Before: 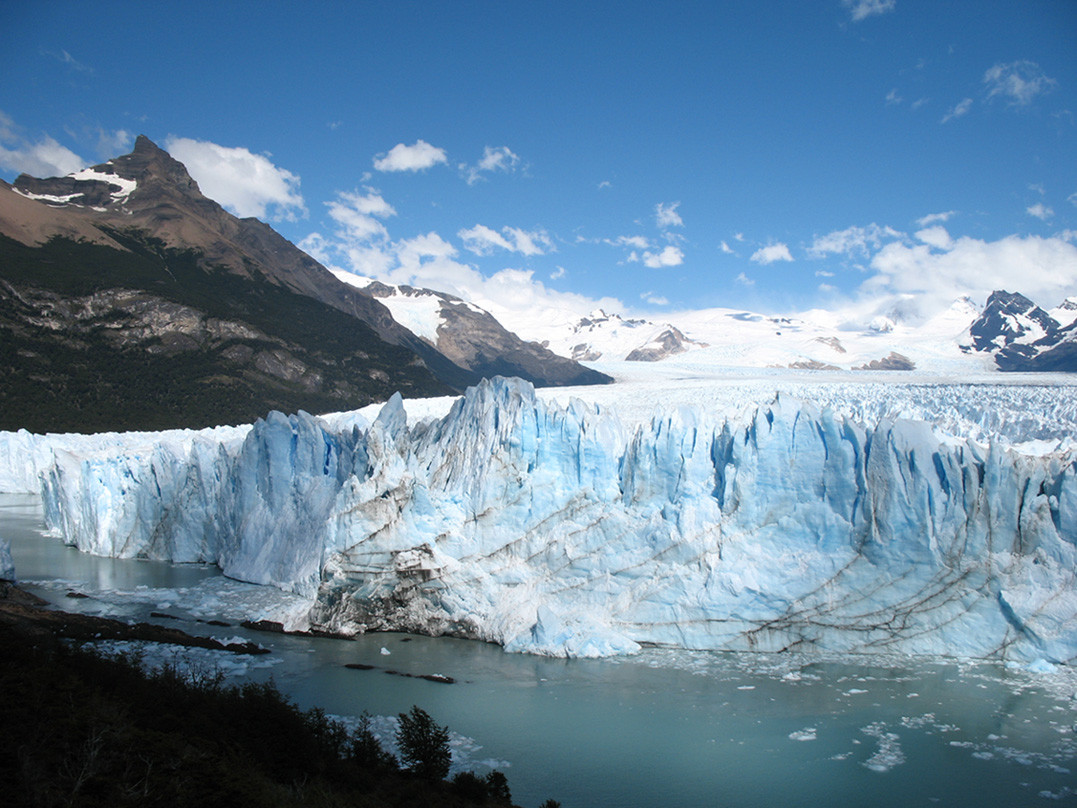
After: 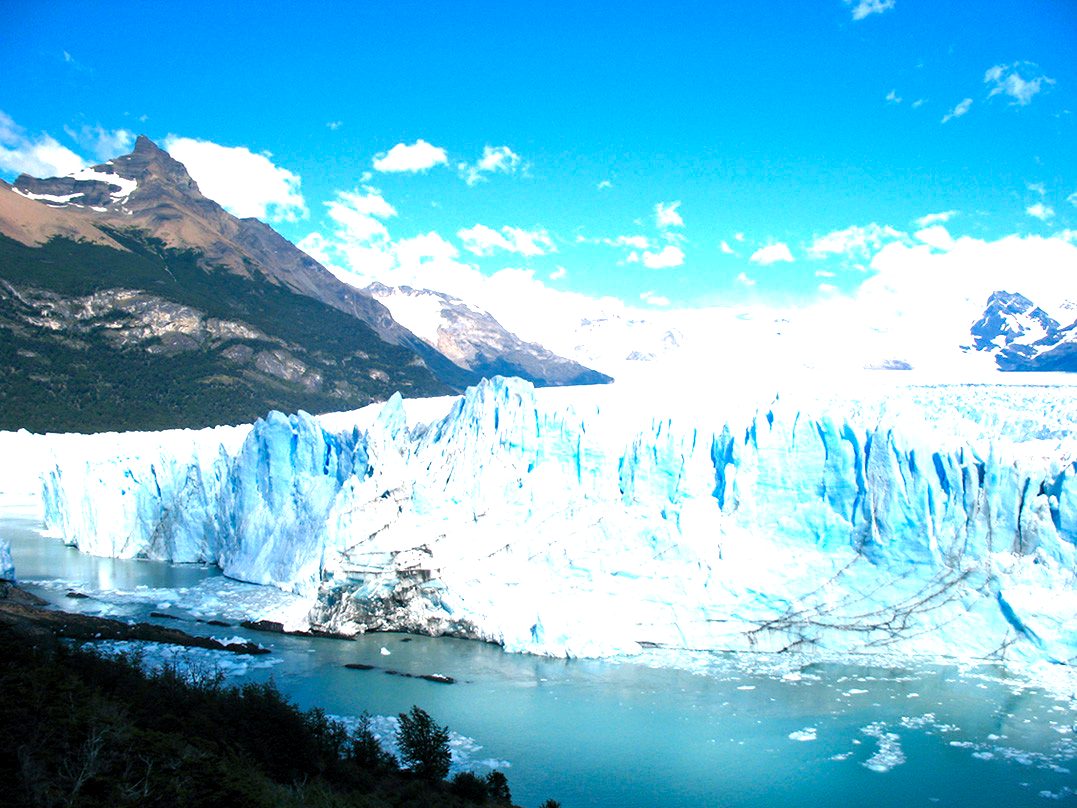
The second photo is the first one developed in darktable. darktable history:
exposure: black level correction 0.002, exposure 1 EV, compensate highlight preservation false
color balance rgb: shadows lift › chroma 7.282%, shadows lift › hue 245.67°, linear chroma grading › mid-tones 7.624%, perceptual saturation grading › global saturation 30.208%, perceptual brilliance grading › global brilliance 11.425%, global vibrance 20%
contrast equalizer: octaves 7, y [[0.5, 0.5, 0.544, 0.569, 0.5, 0.5], [0.5 ×6], [0.5 ×6], [0 ×6], [0 ×6]], mix 0.305
